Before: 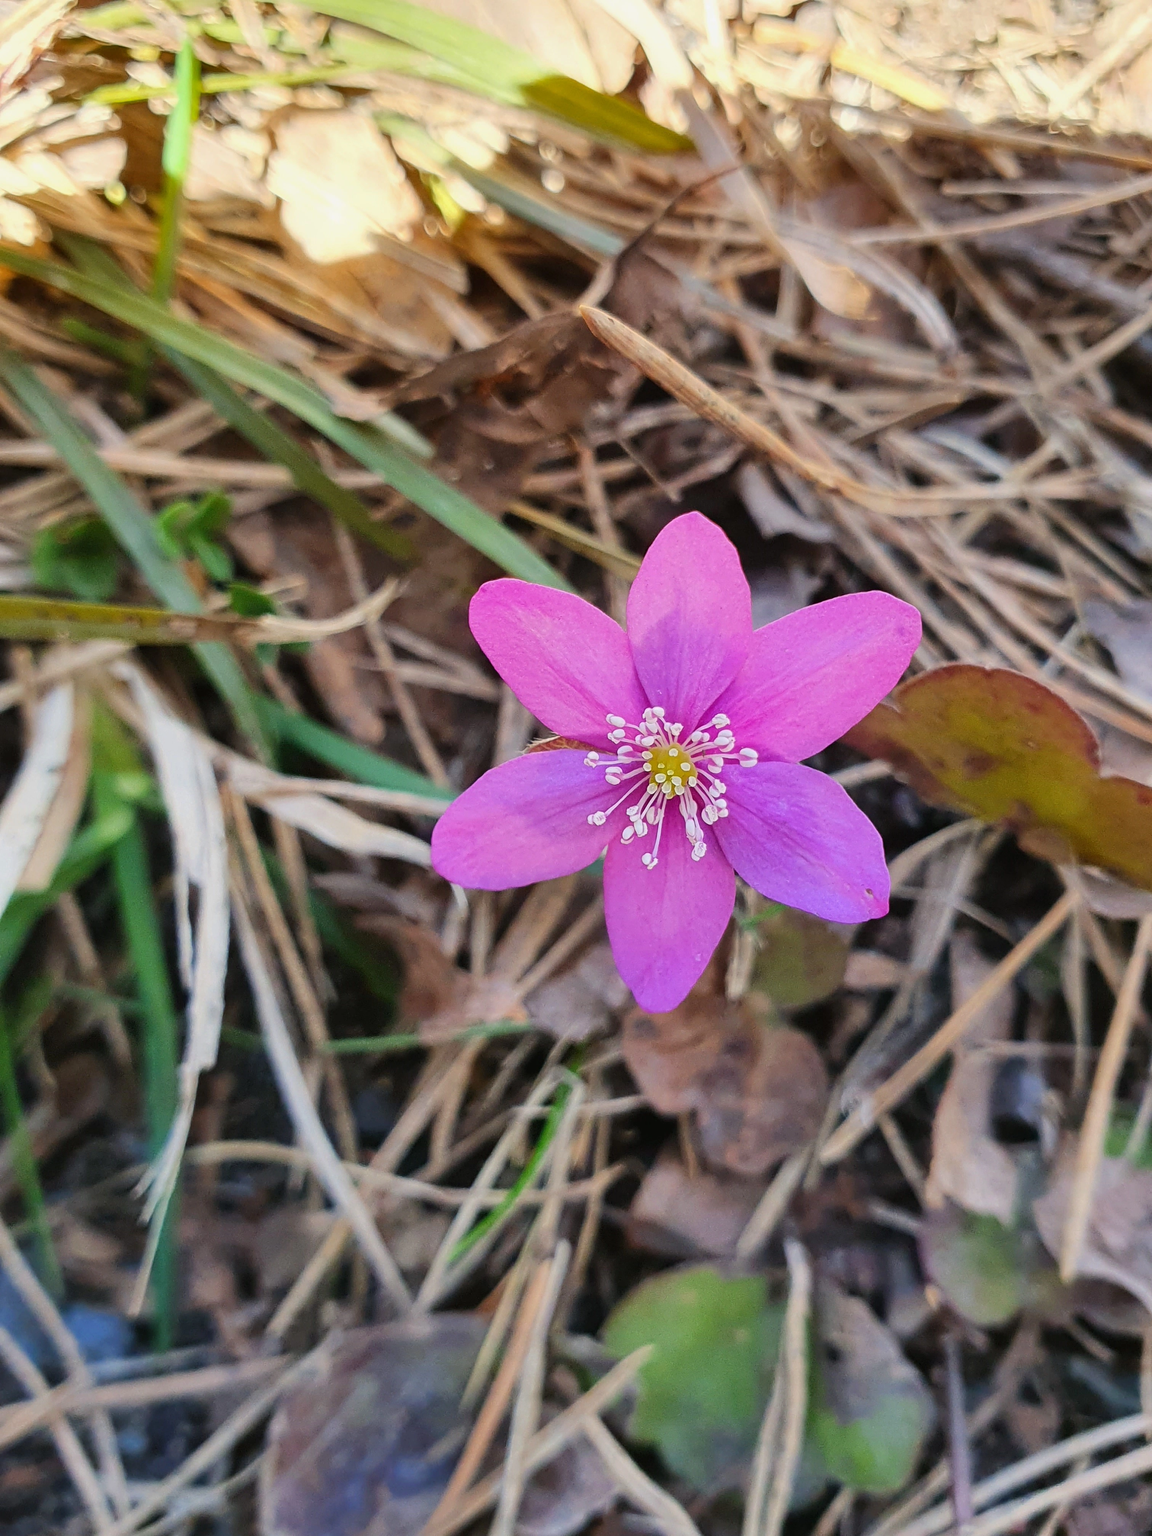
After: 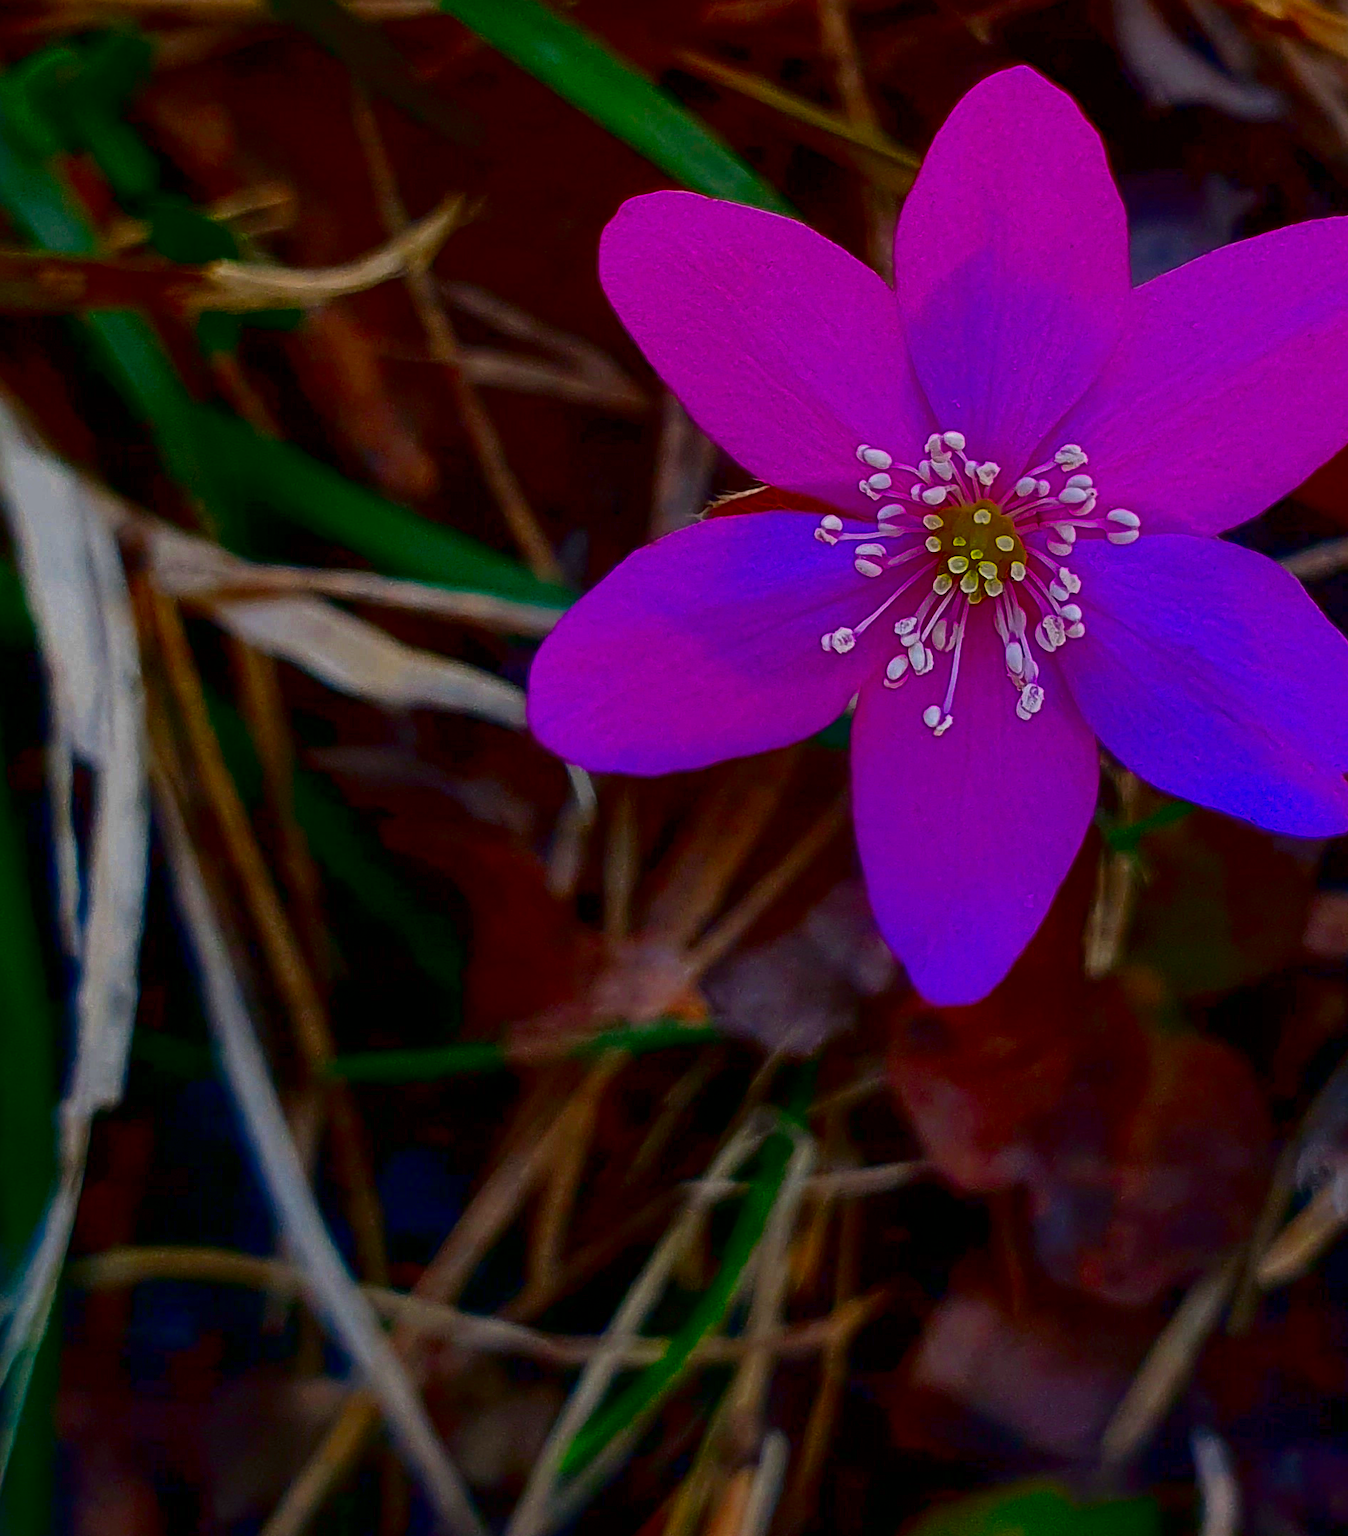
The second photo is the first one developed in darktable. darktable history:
crop: left 13.006%, top 31.053%, right 24.528%, bottom 15.615%
exposure: black level correction 0.013, compensate highlight preservation false
contrast brightness saturation: brightness -0.984, saturation 0.985
